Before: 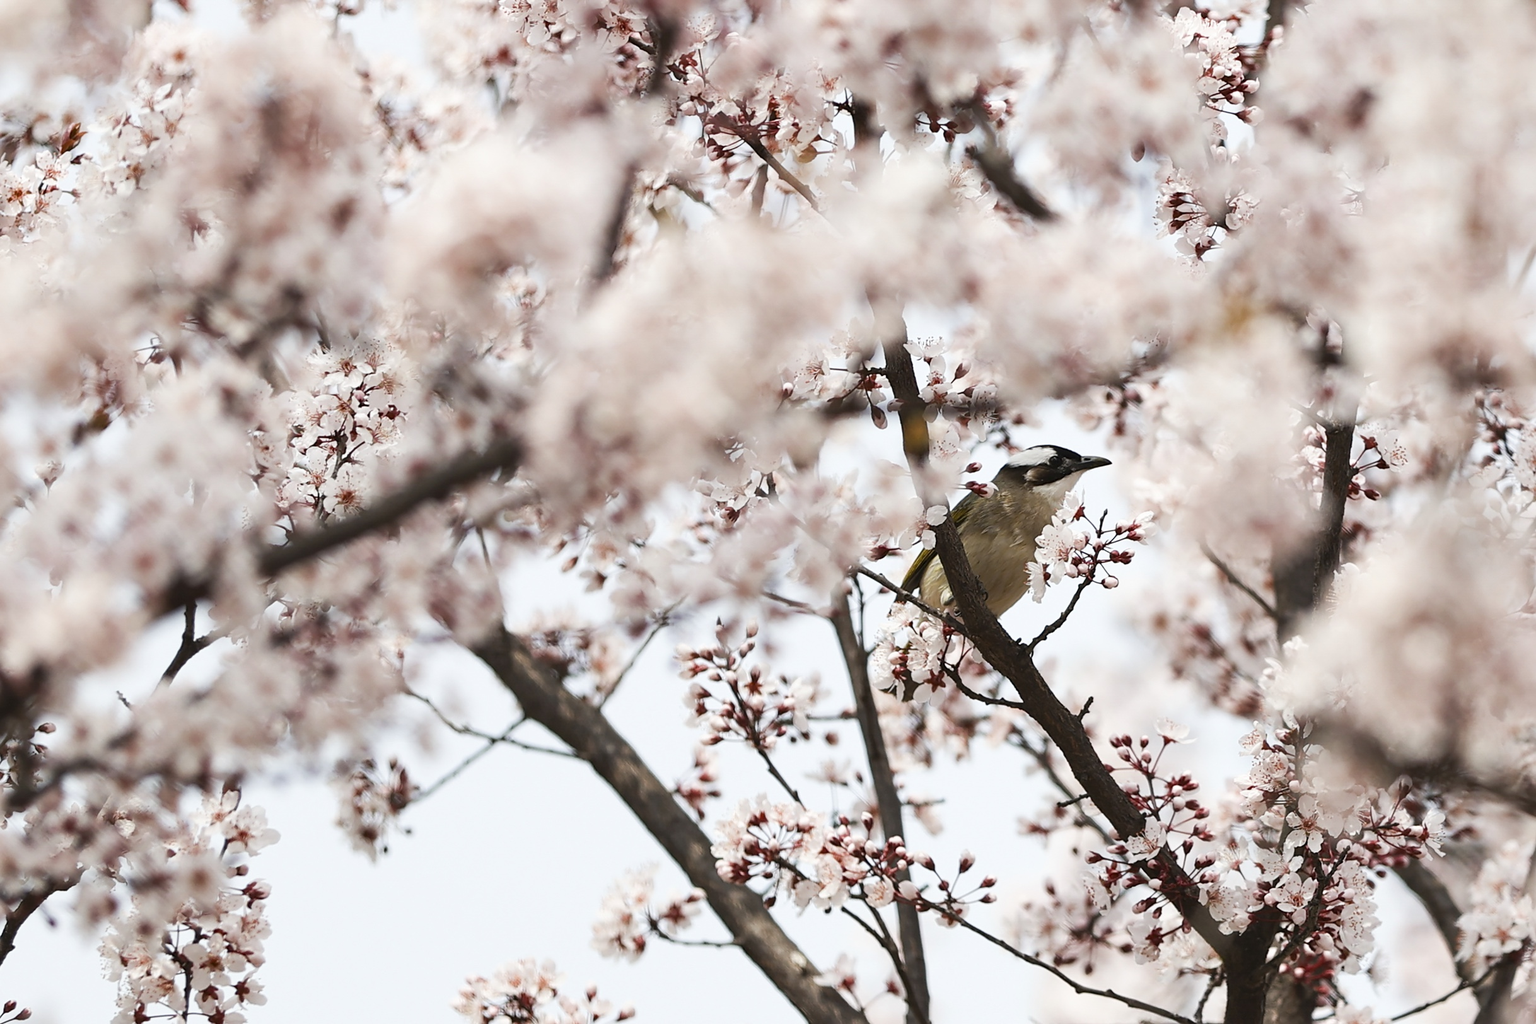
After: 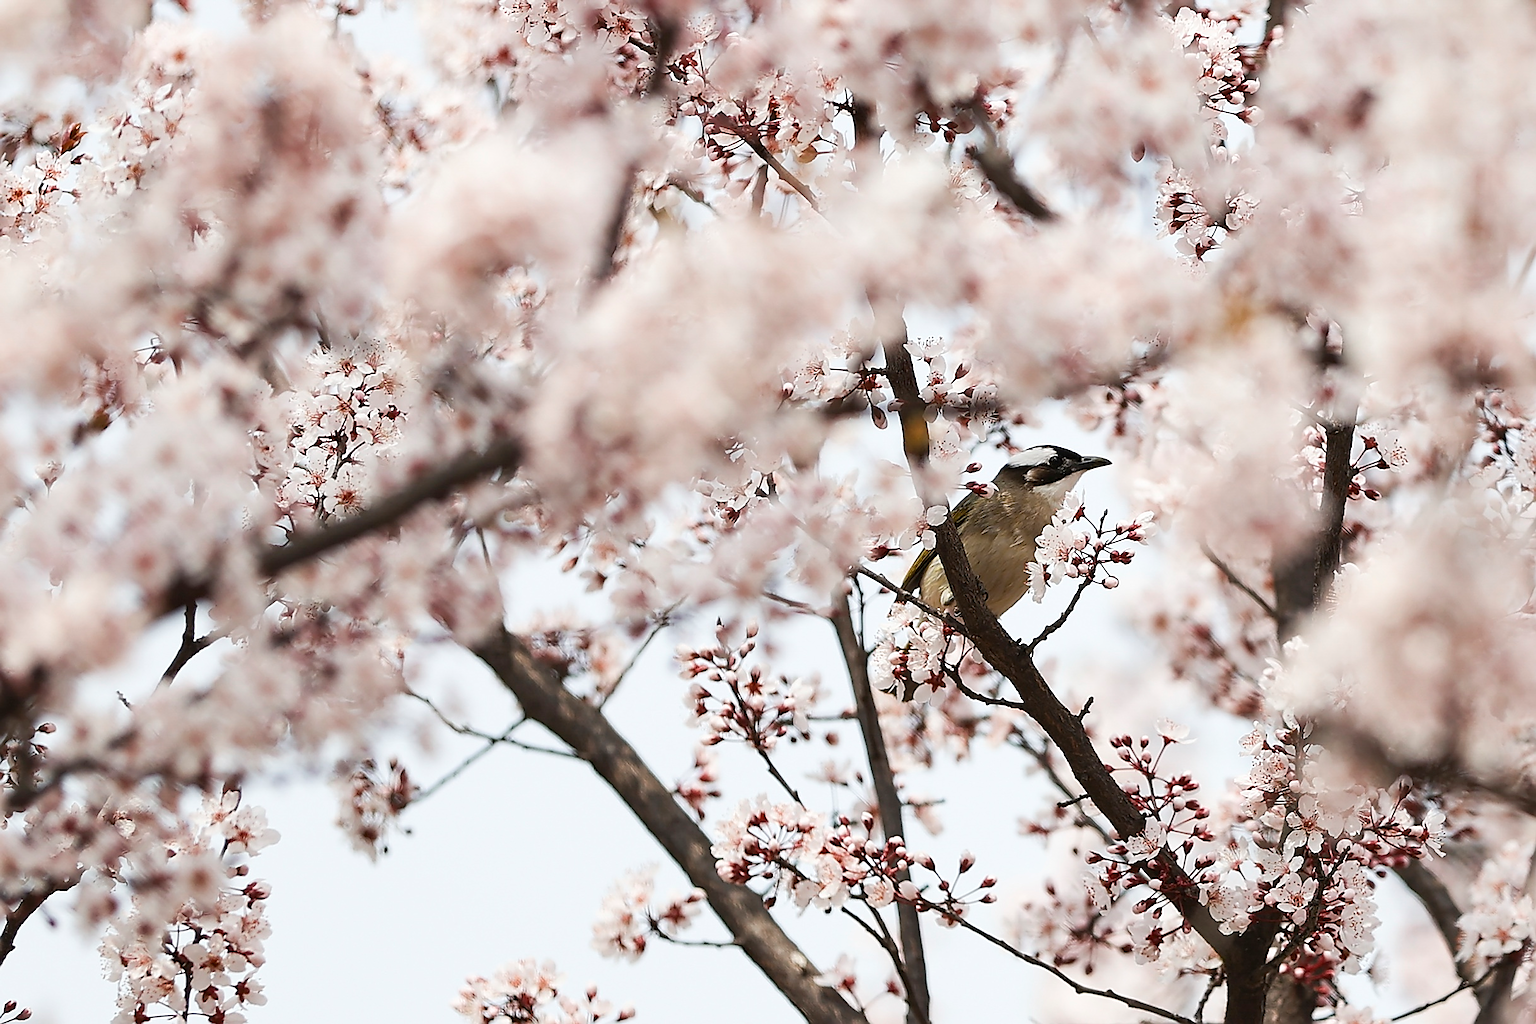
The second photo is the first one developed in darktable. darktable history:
sharpen: radius 1.369, amount 1.246, threshold 0.689
